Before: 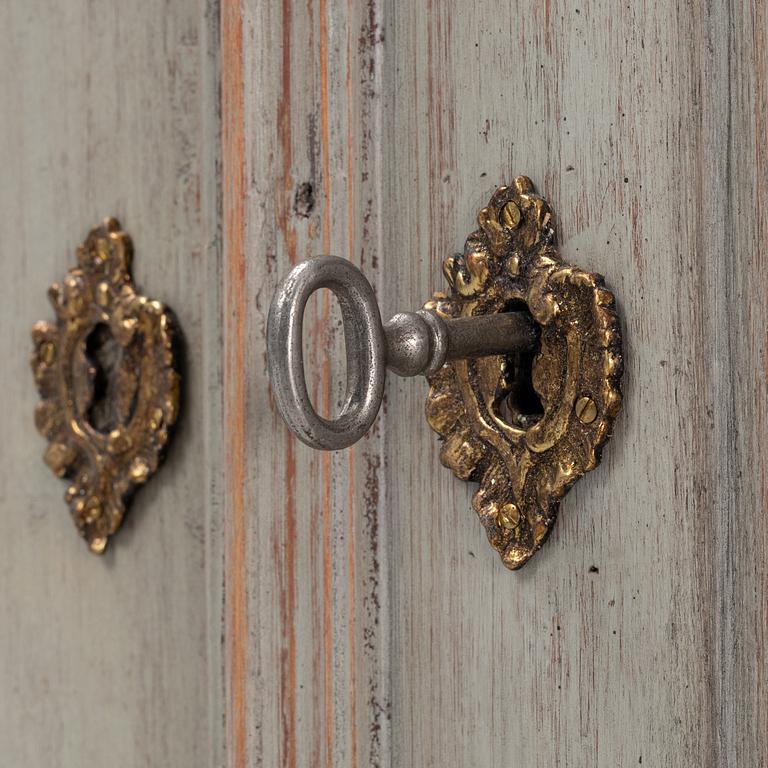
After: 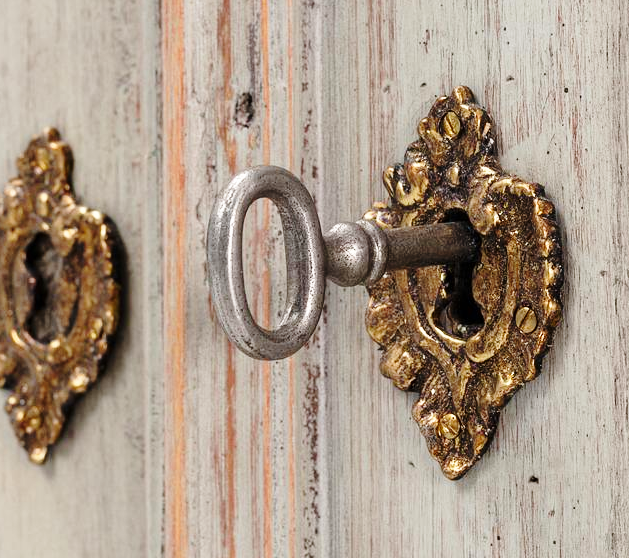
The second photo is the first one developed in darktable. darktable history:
base curve: curves: ch0 [(0, 0) (0.028, 0.03) (0.121, 0.232) (0.46, 0.748) (0.859, 0.968) (1, 1)], preserve colors none
crop: left 7.856%, top 11.836%, right 10.12%, bottom 15.387%
